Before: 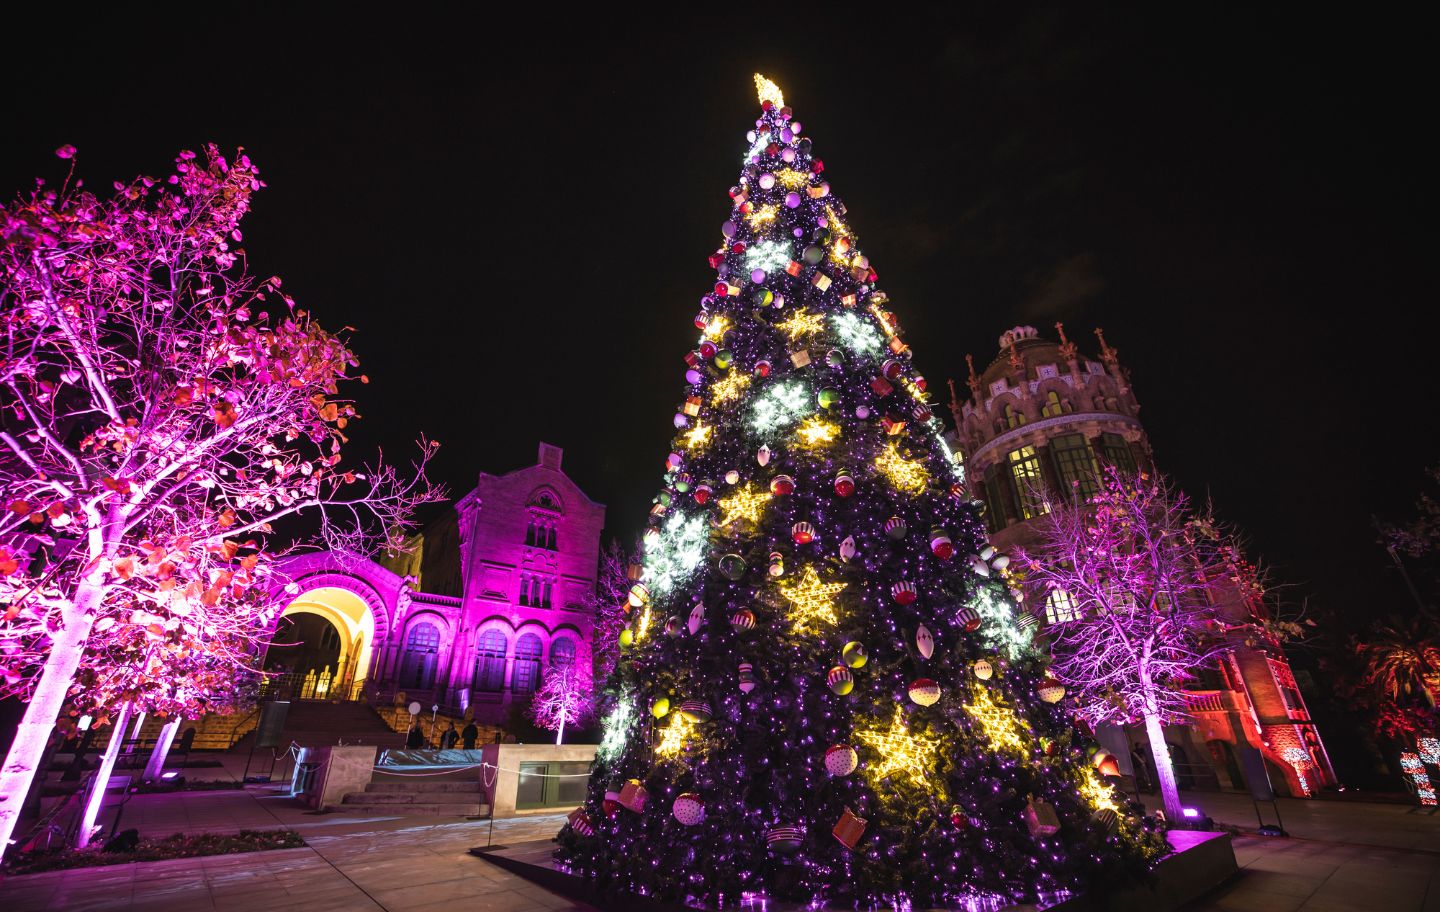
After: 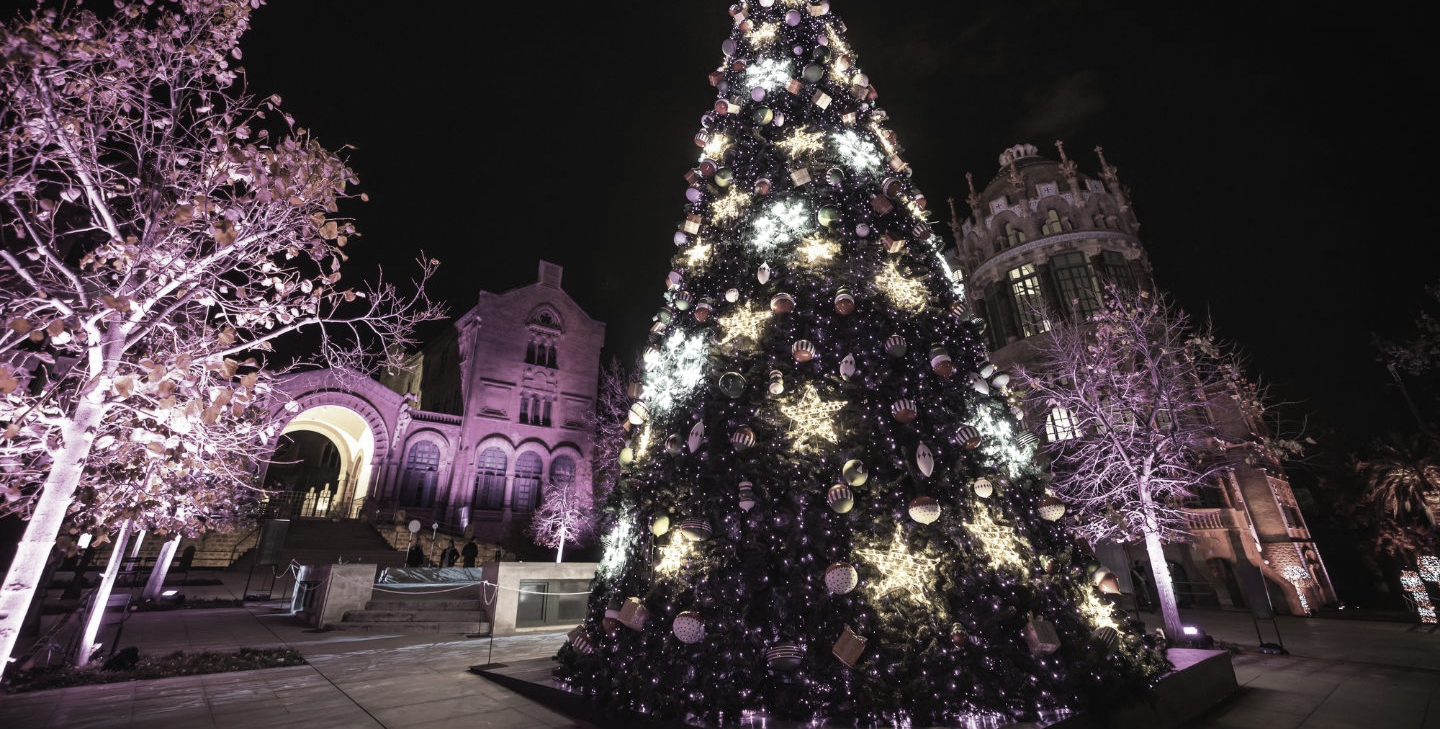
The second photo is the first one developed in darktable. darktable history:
color zones: curves: ch1 [(0, 0.153) (0.143, 0.15) (0.286, 0.151) (0.429, 0.152) (0.571, 0.152) (0.714, 0.151) (0.857, 0.151) (1, 0.153)]
crop and rotate: top 19.998%
